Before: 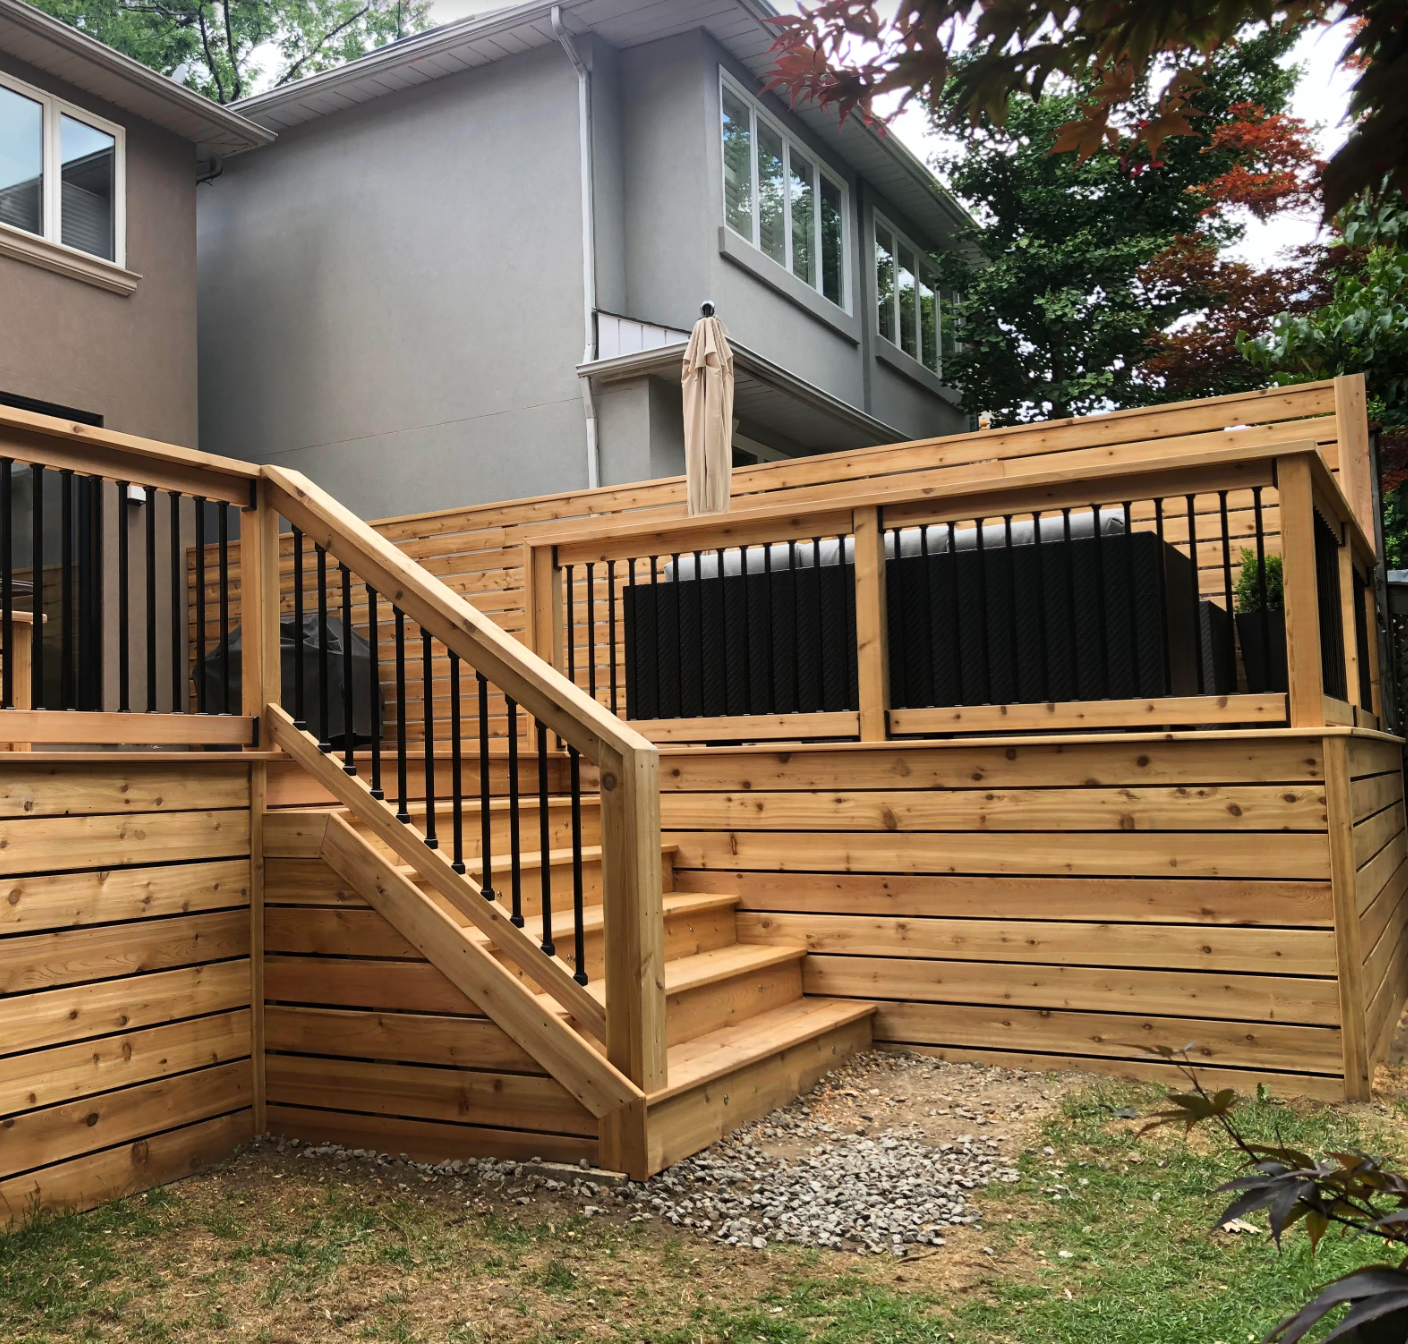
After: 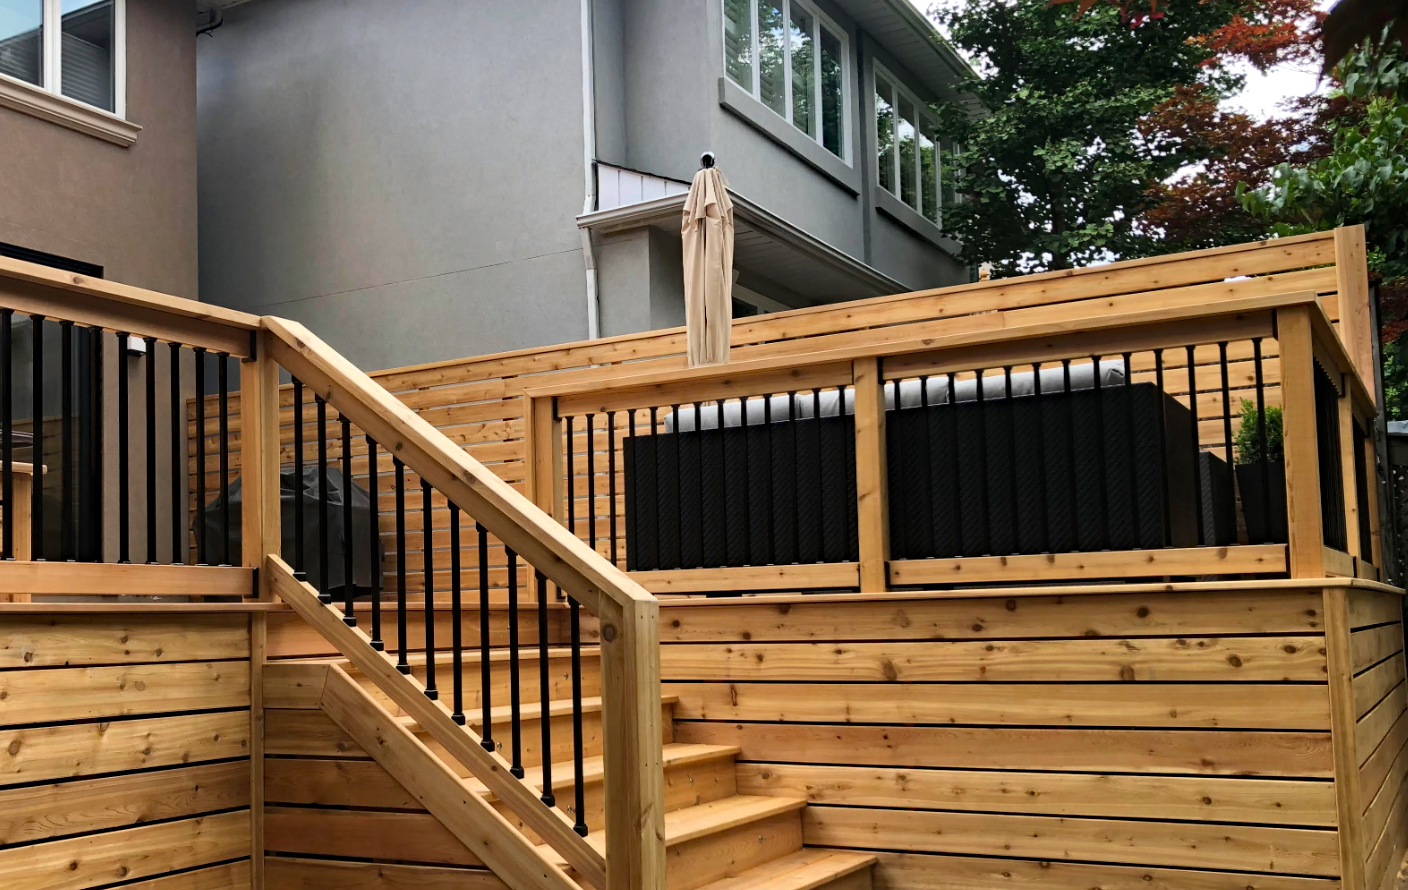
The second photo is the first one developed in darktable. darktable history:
crop: top 11.136%, bottom 22.639%
haze removal: strength 0.28, distance 0.257, compatibility mode true, adaptive false
